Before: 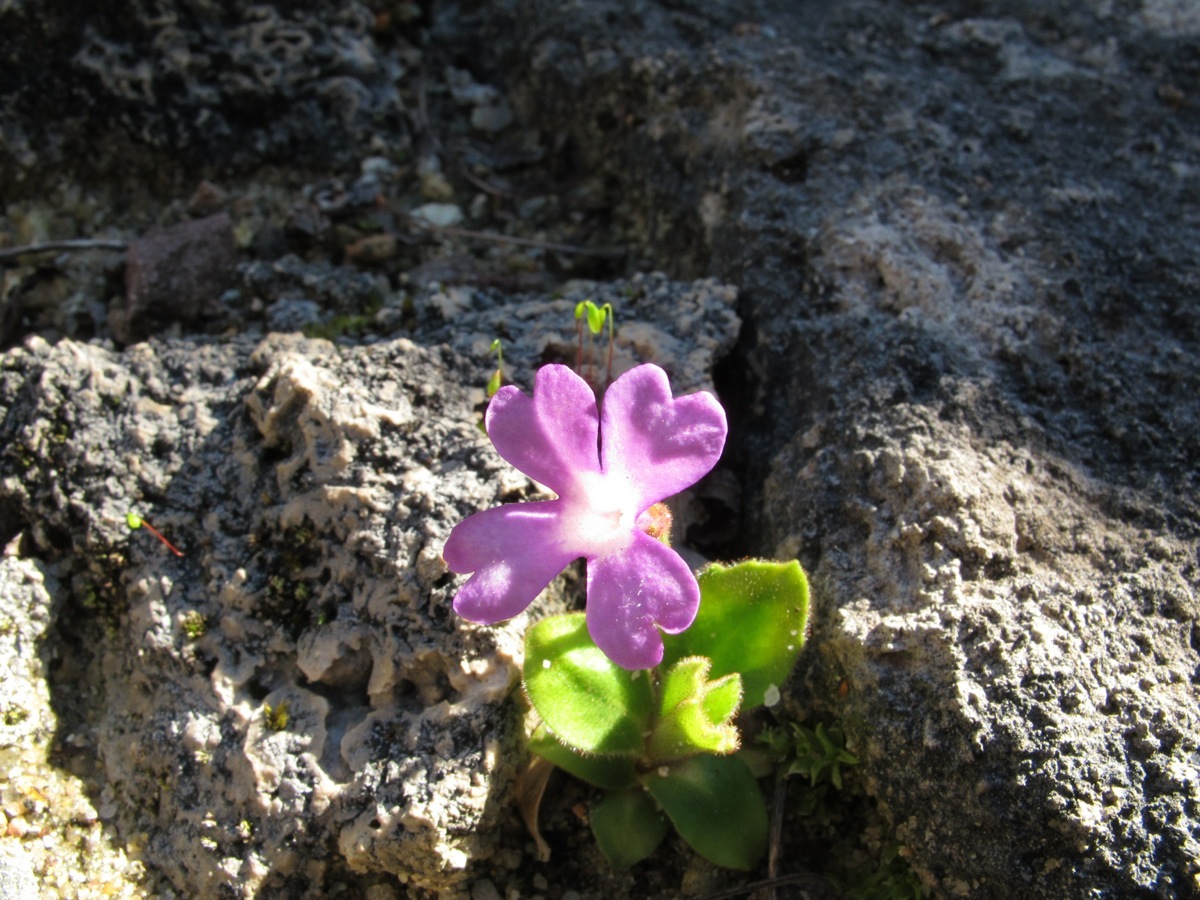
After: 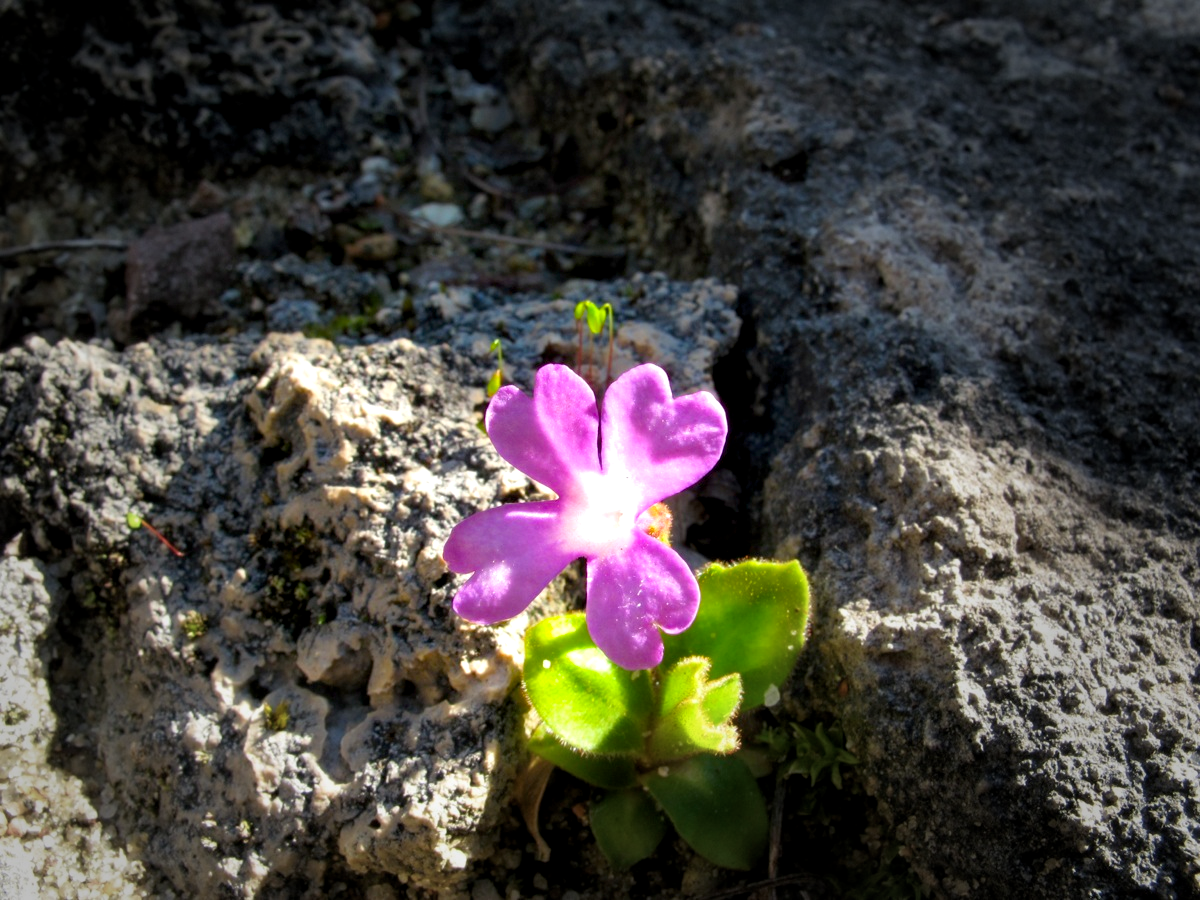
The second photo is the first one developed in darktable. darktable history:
vignetting: fall-off start 33.76%, fall-off radius 64.94%, brightness -0.575, center (-0.12, -0.002), width/height ratio 0.959
exposure: black level correction 0.005, exposure 0.286 EV, compensate highlight preservation false
color balance rgb: perceptual saturation grading › global saturation 30%, global vibrance 20%
